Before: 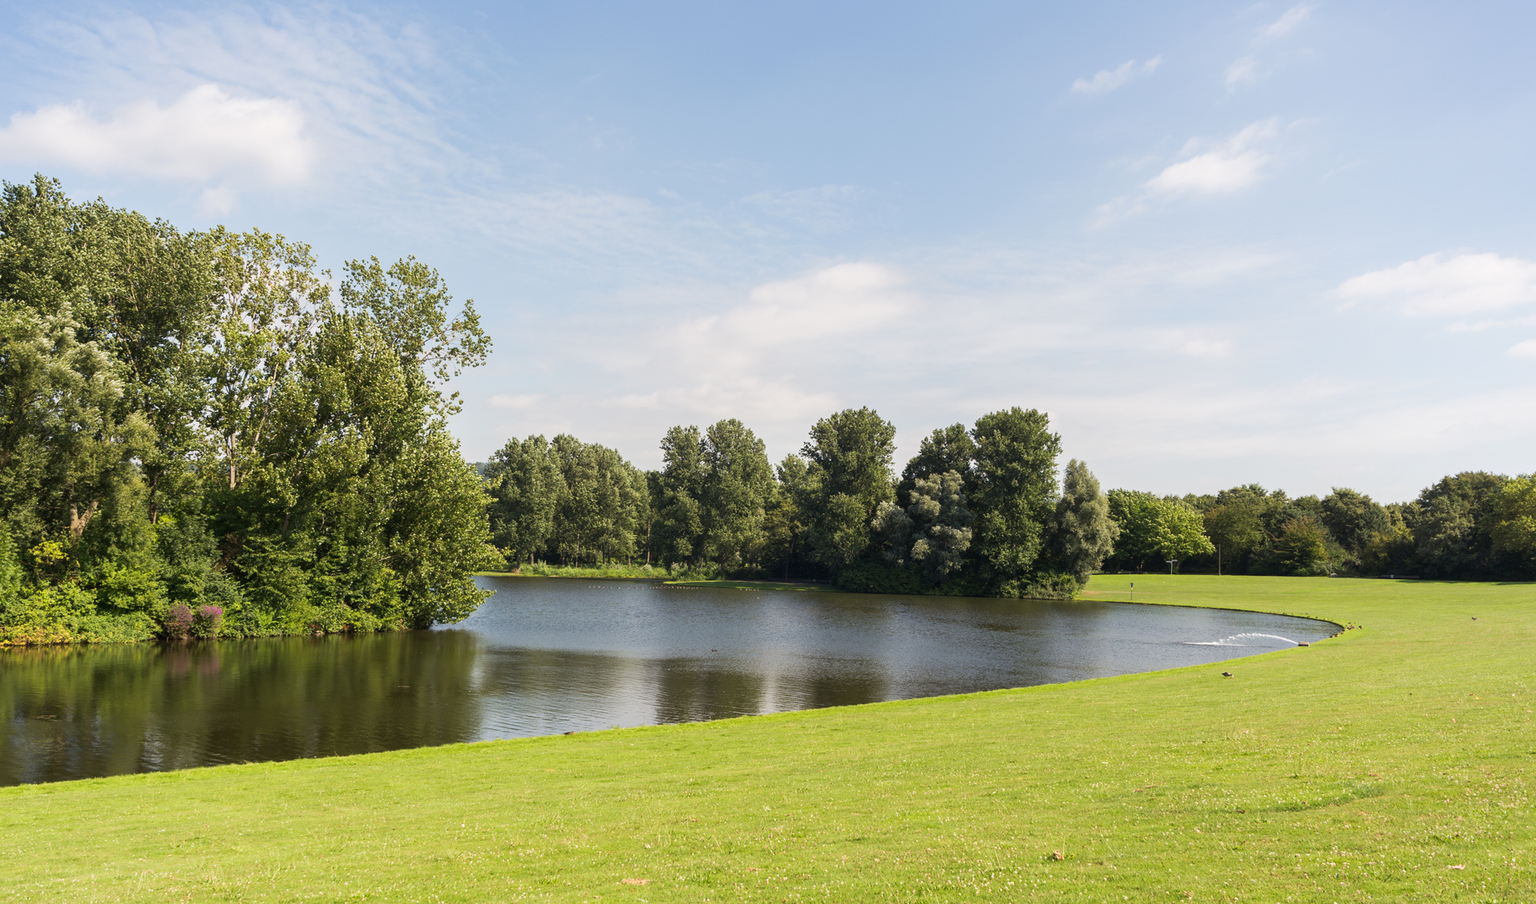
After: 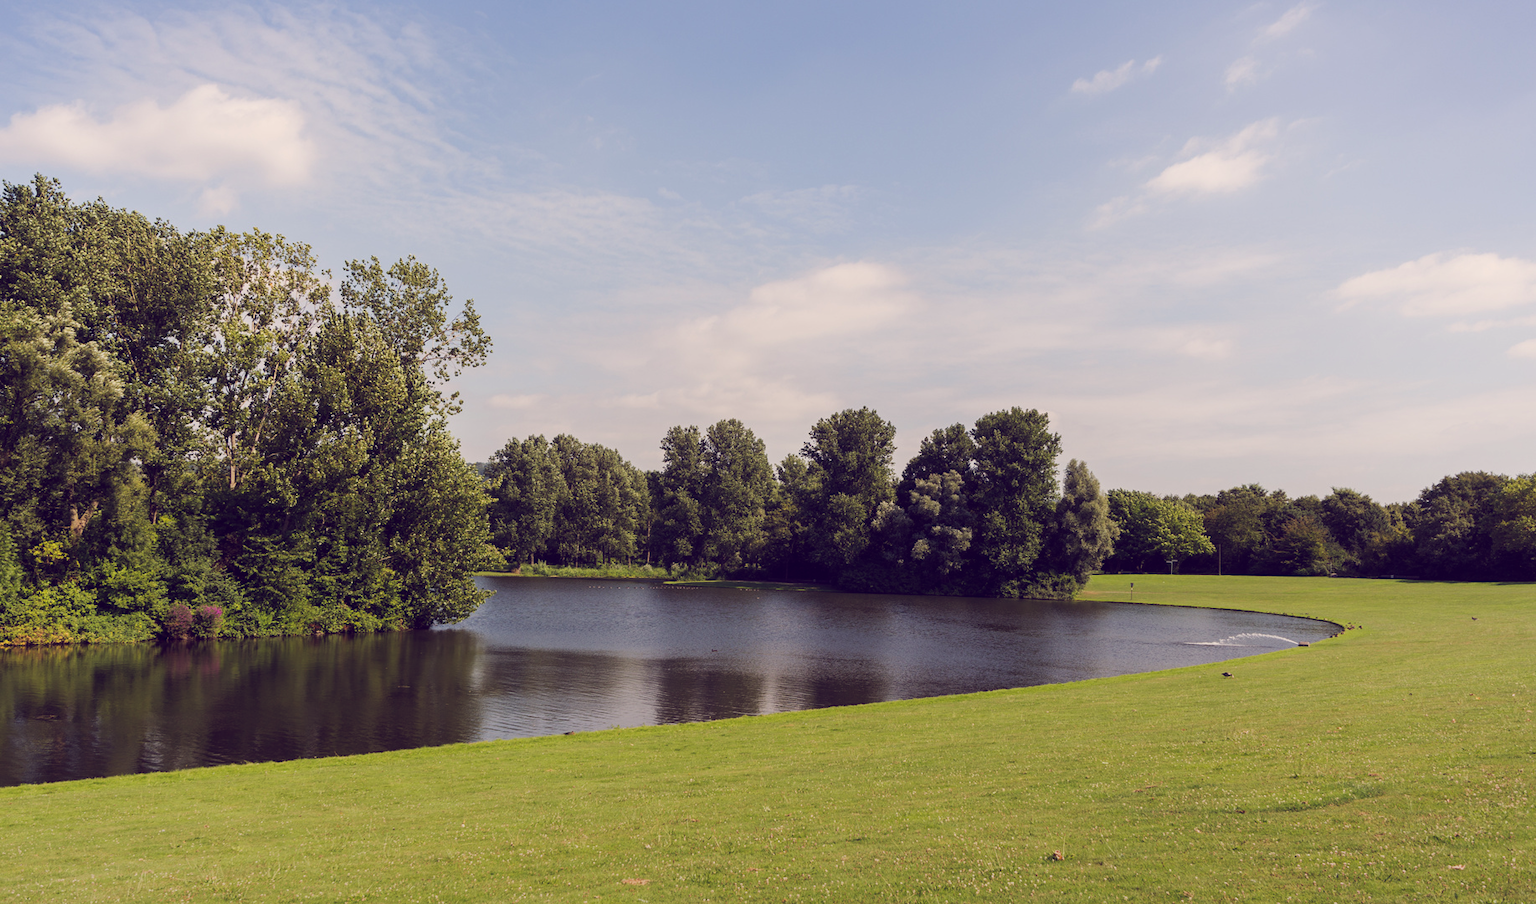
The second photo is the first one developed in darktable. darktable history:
color balance: lift [1.001, 0.997, 0.99, 1.01], gamma [1.007, 1, 0.975, 1.025], gain [1, 1.065, 1.052, 0.935], contrast 13.25%
exposure: exposure -0.462 EV, compensate highlight preservation false
graduated density: rotation -180°, offset 27.42
